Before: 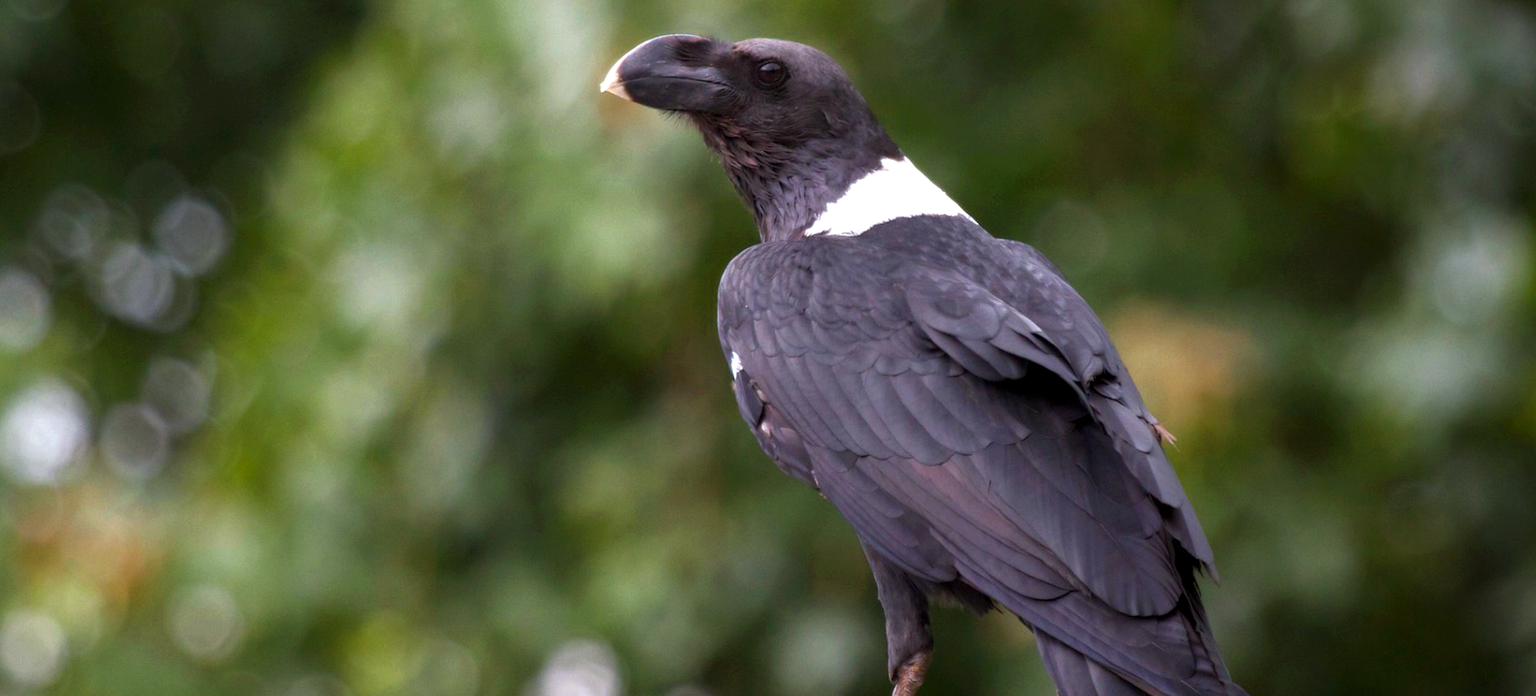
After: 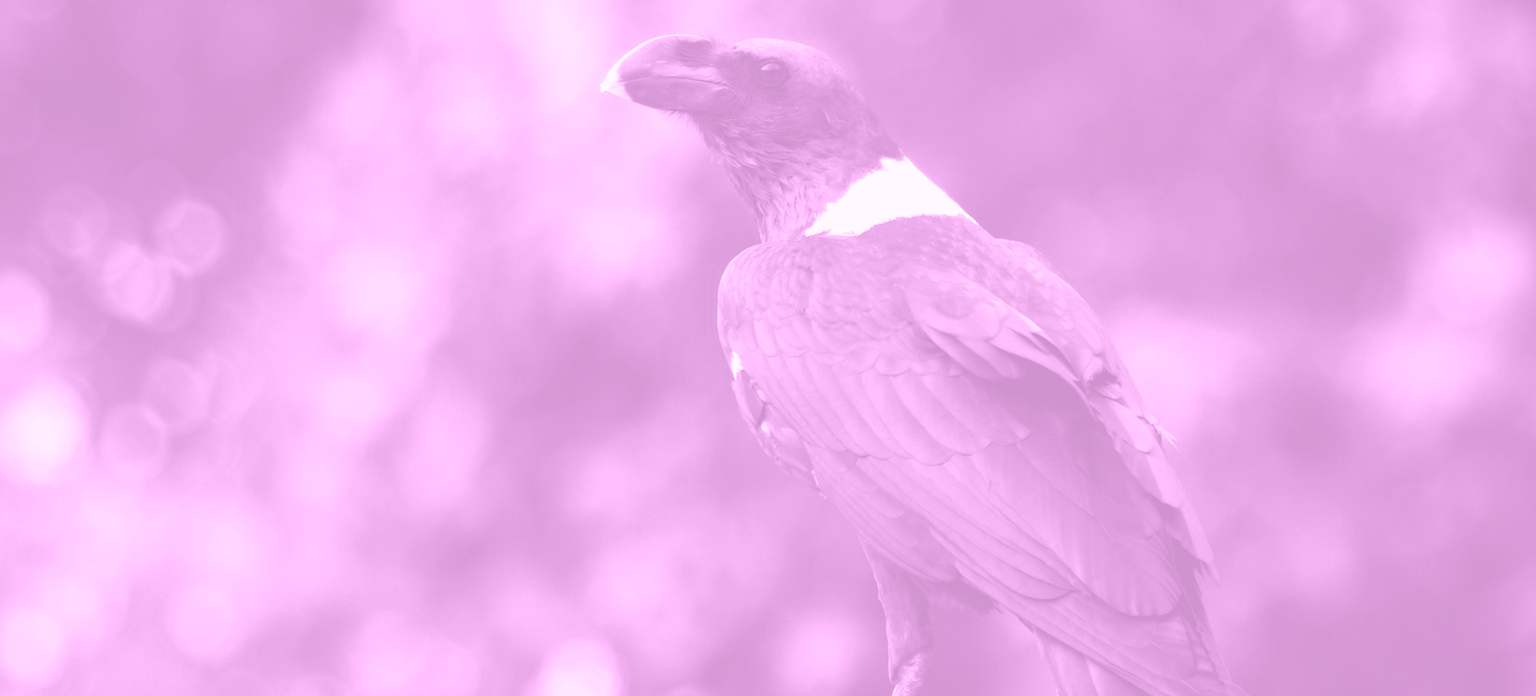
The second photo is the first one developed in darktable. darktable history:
tone equalizer: -8 EV -0.75 EV, -7 EV -0.7 EV, -6 EV -0.6 EV, -5 EV -0.4 EV, -3 EV 0.4 EV, -2 EV 0.6 EV, -1 EV 0.7 EV, +0 EV 0.75 EV, edges refinement/feathering 500, mask exposure compensation -1.57 EV, preserve details no
colorize: hue 331.2°, saturation 75%, source mix 30.28%, lightness 70.52%, version 1
